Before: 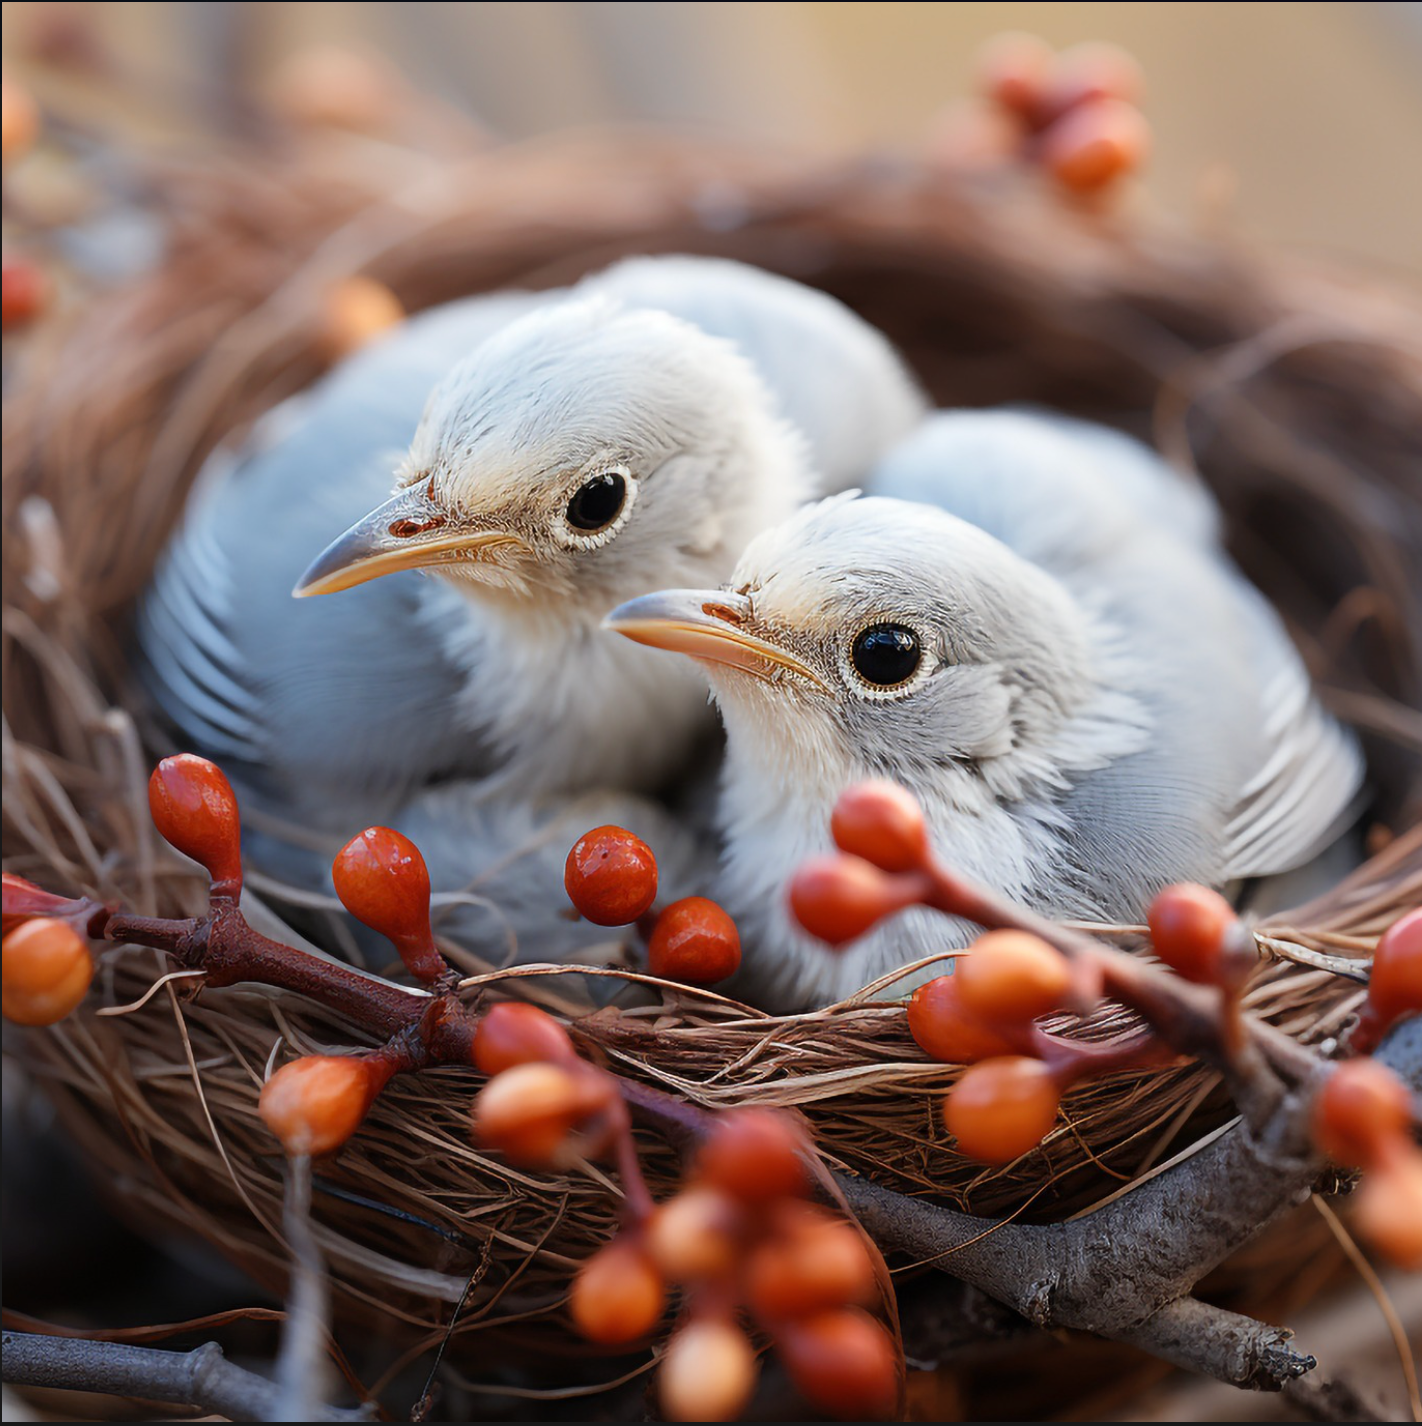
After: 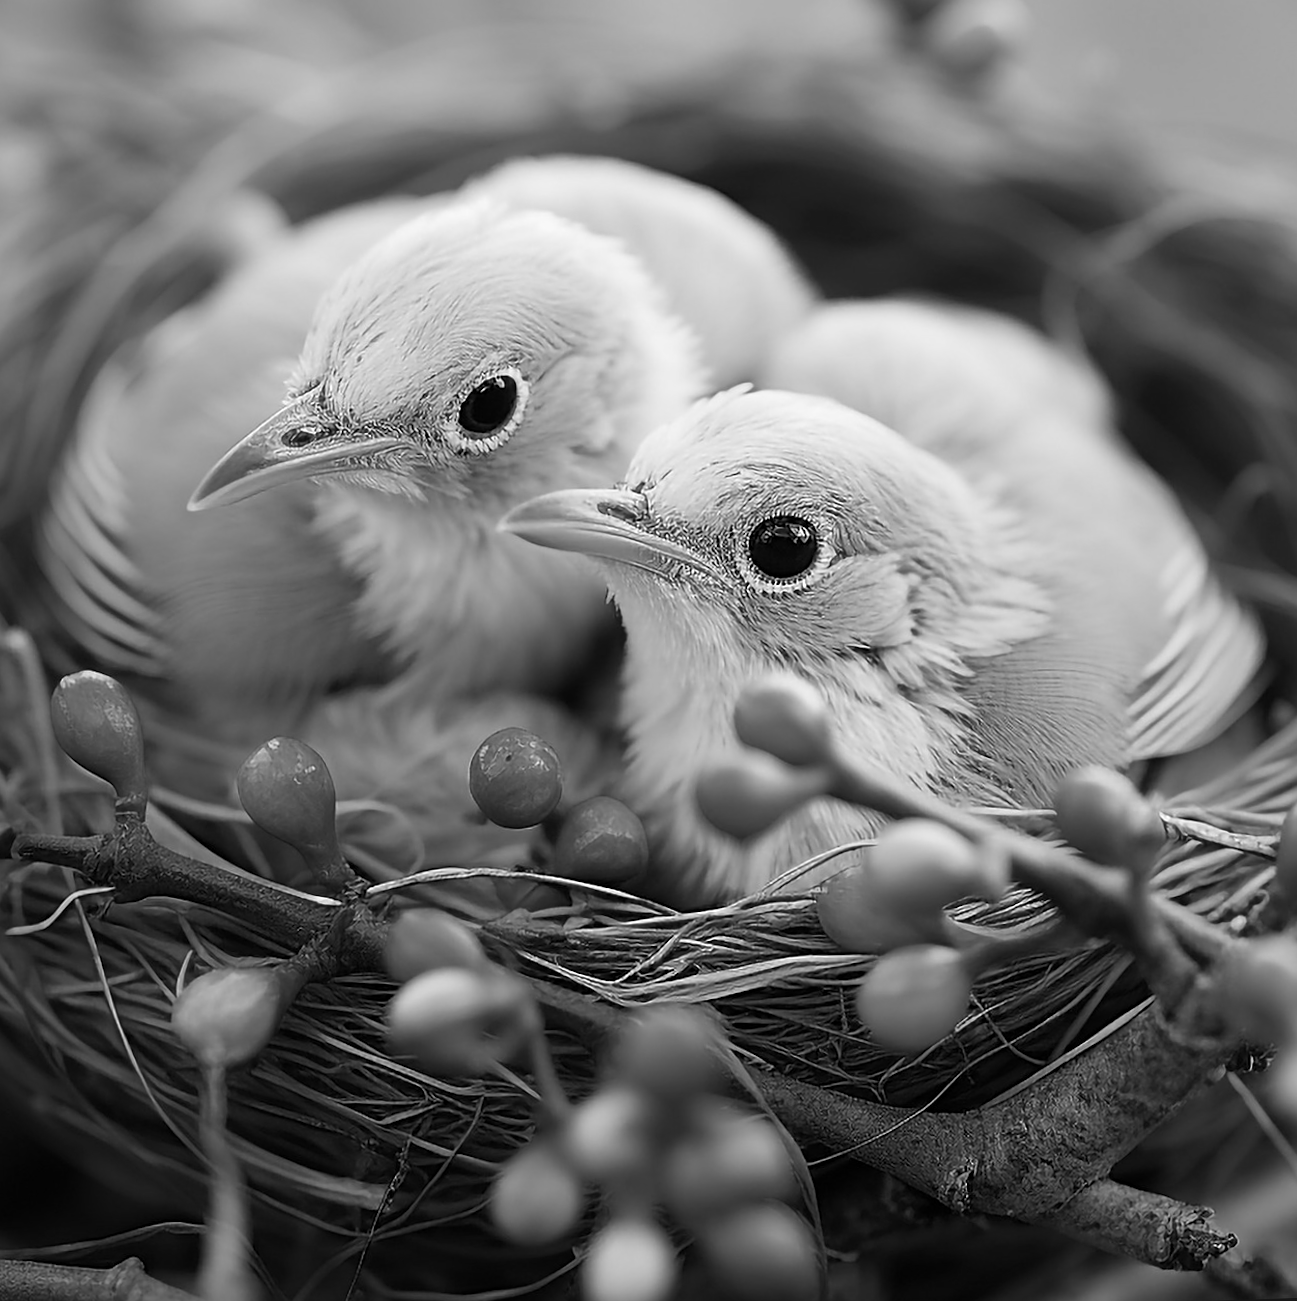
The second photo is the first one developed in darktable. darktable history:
sharpen: on, module defaults
crop and rotate: angle 1.96°, left 5.673%, top 5.673%
monochrome: a 32, b 64, size 2.3
